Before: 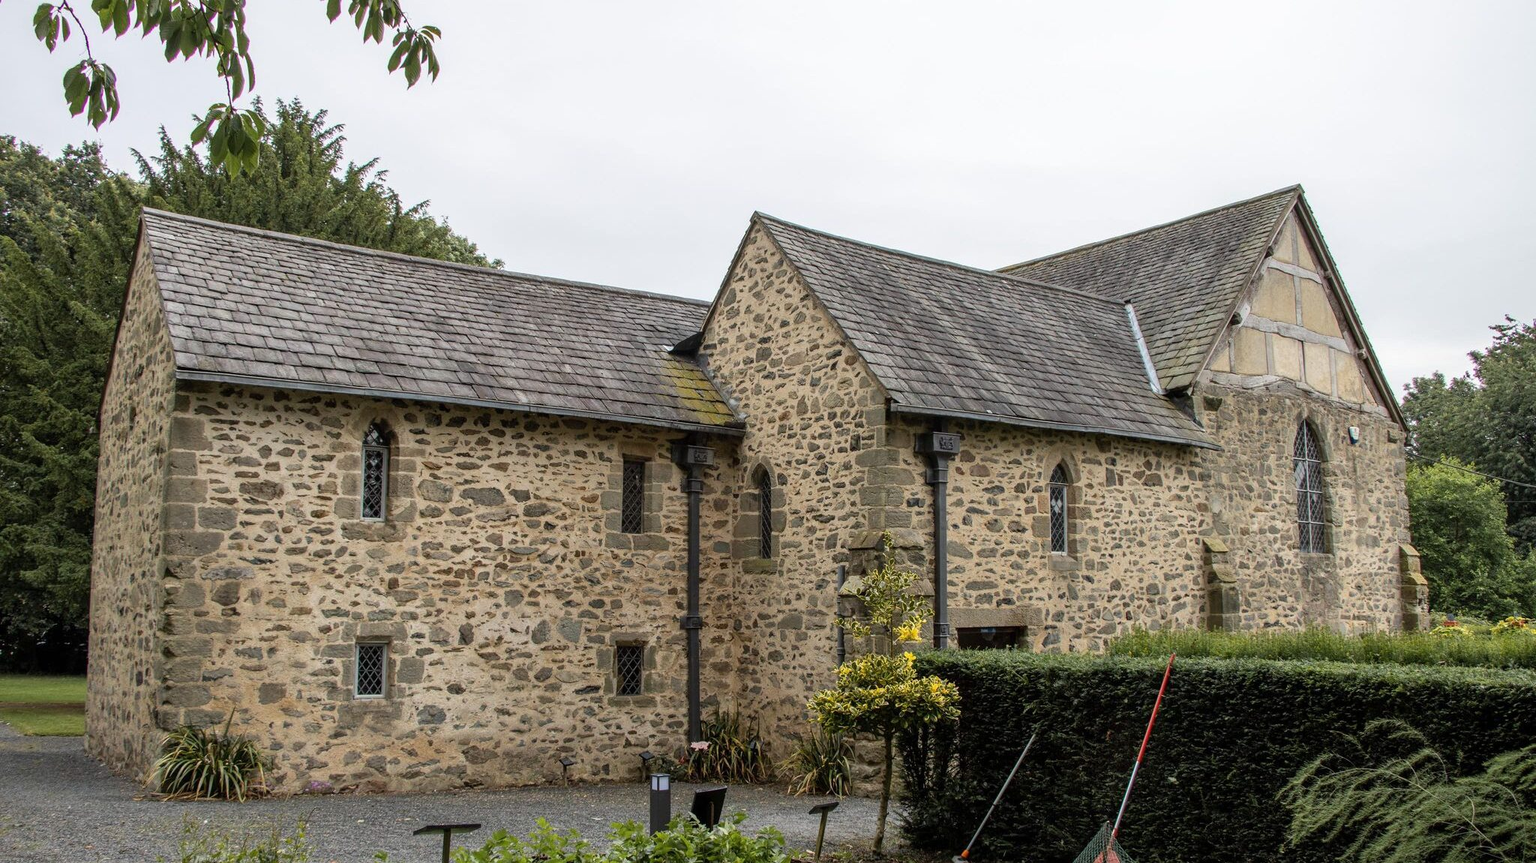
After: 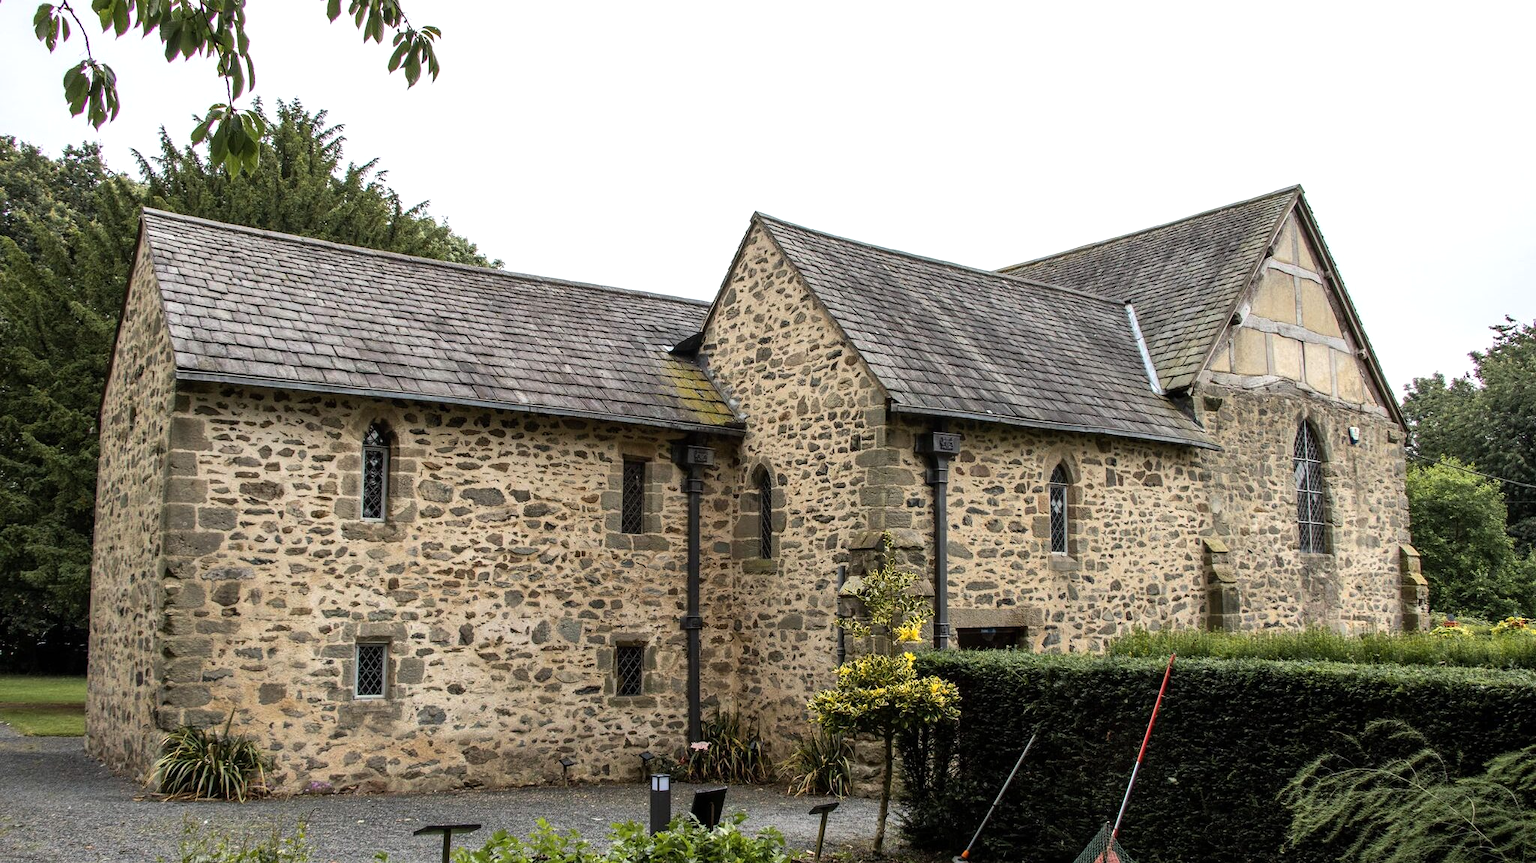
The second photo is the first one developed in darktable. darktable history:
tone equalizer: -8 EV -0.439 EV, -7 EV -0.376 EV, -6 EV -0.322 EV, -5 EV -0.193 EV, -3 EV 0.214 EV, -2 EV 0.361 EV, -1 EV 0.374 EV, +0 EV 0.404 EV, edges refinement/feathering 500, mask exposure compensation -1.57 EV, preserve details no
